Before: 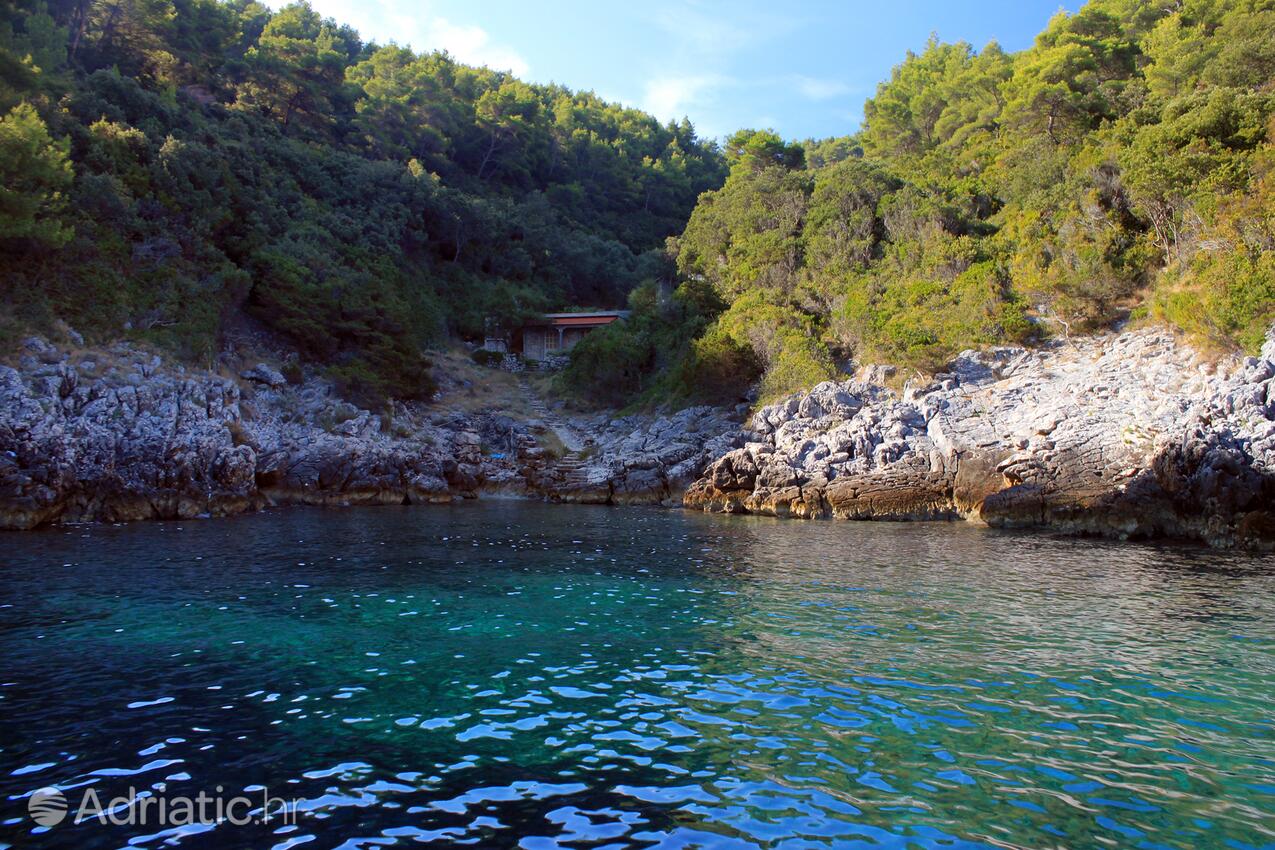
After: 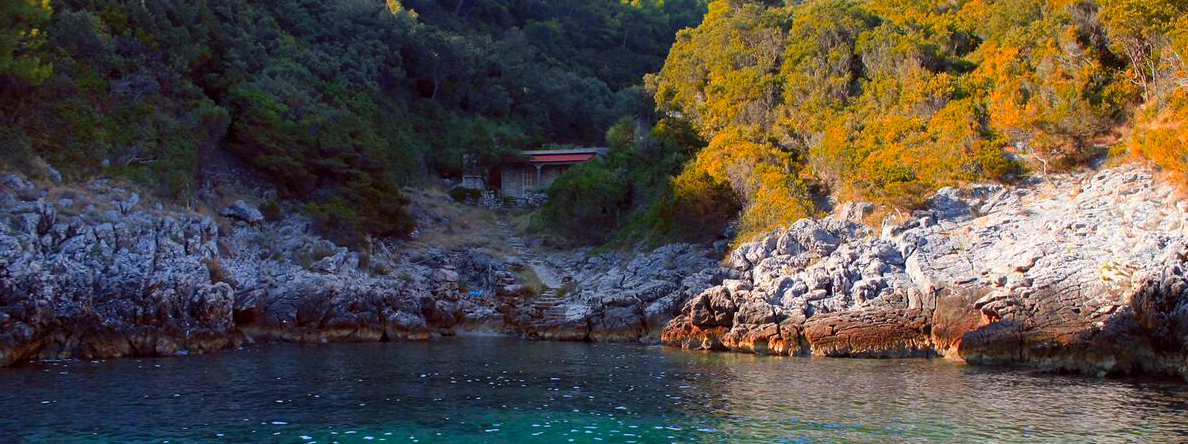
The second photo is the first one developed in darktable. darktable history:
color zones: curves: ch1 [(0.24, 0.629) (0.75, 0.5)]; ch2 [(0.255, 0.454) (0.745, 0.491)], mix 102.12%
crop: left 1.744%, top 19.225%, right 5.069%, bottom 28.357%
